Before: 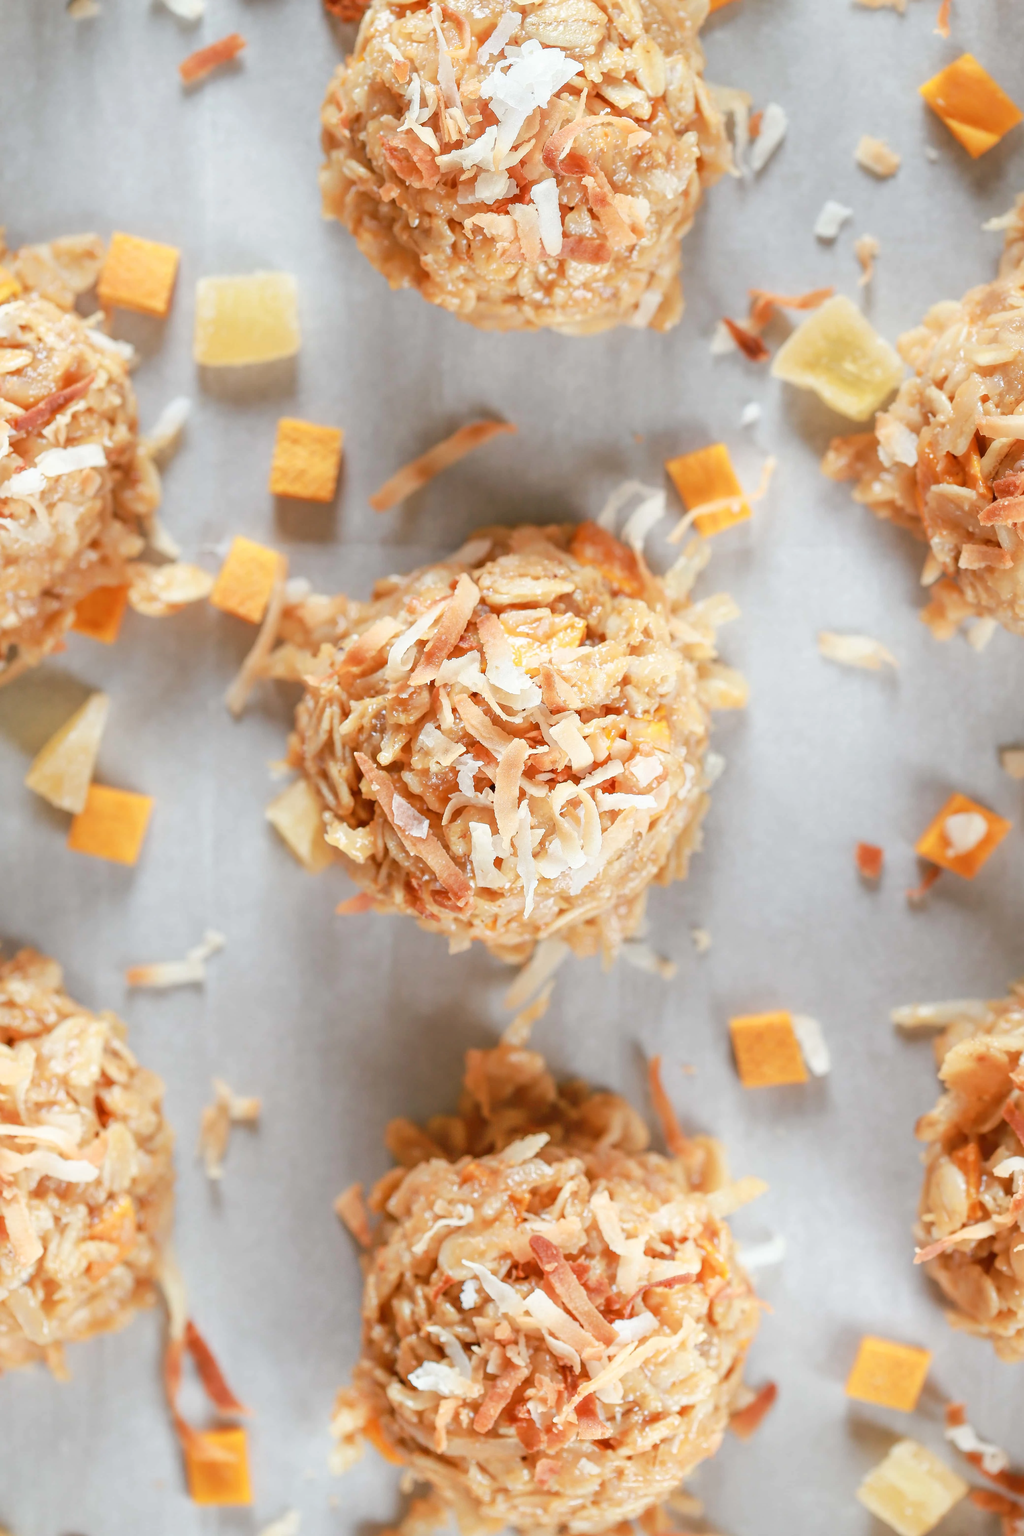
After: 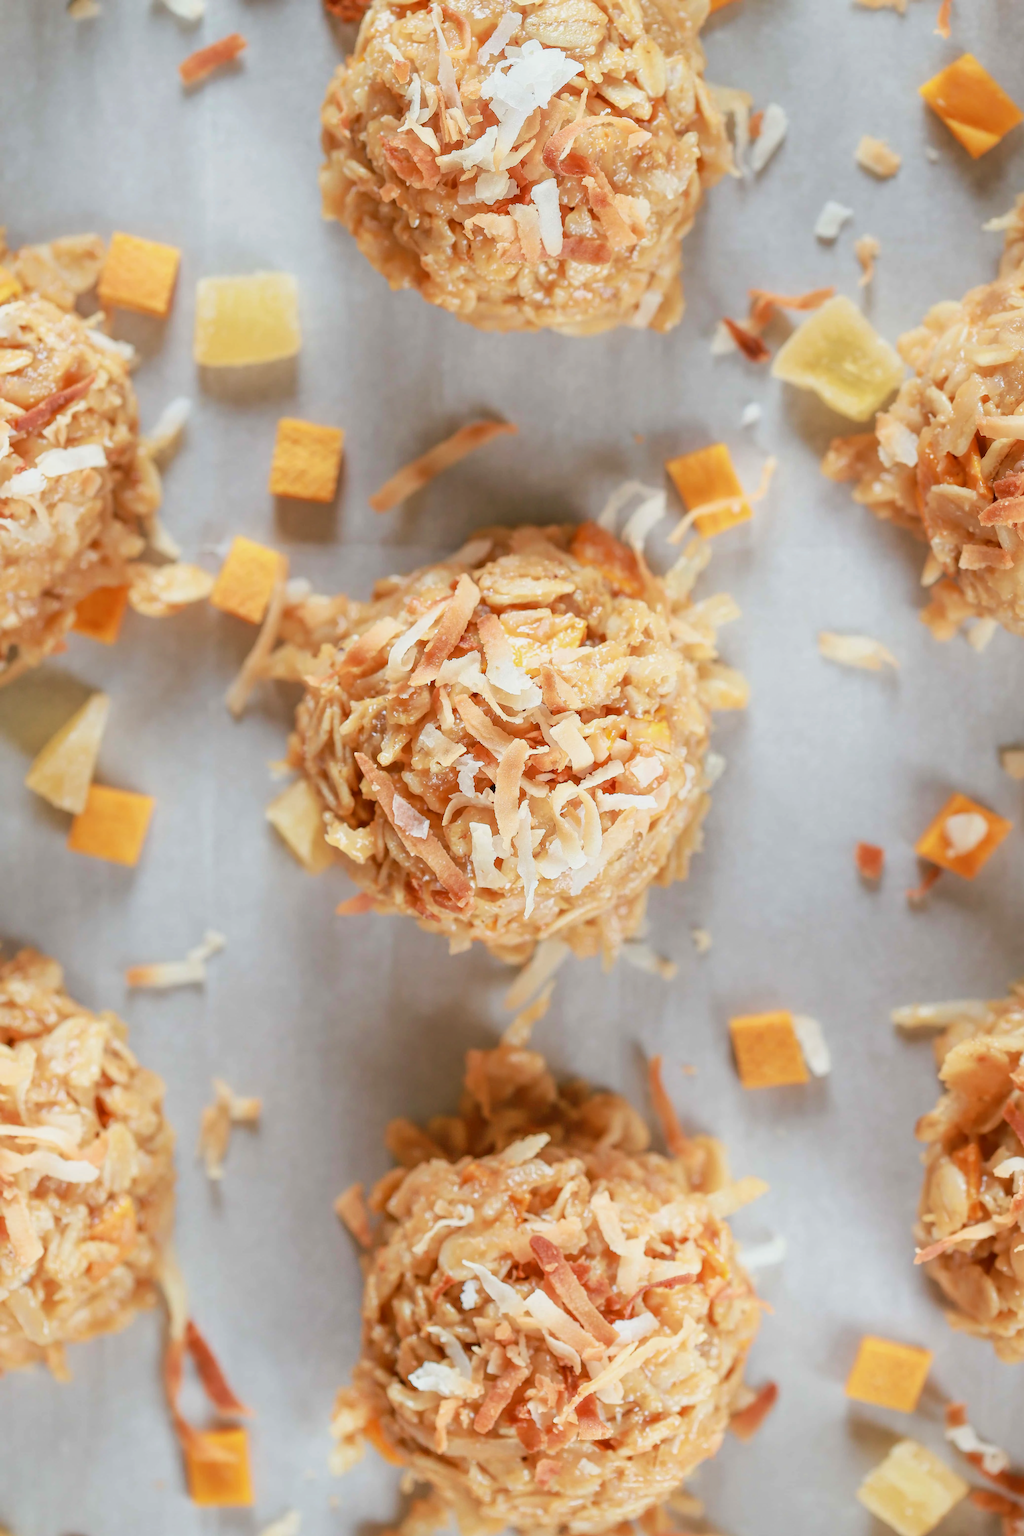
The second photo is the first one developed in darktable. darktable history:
exposure: black level correction 0.001, exposure -0.2 EV, compensate highlight preservation false
velvia: on, module defaults
